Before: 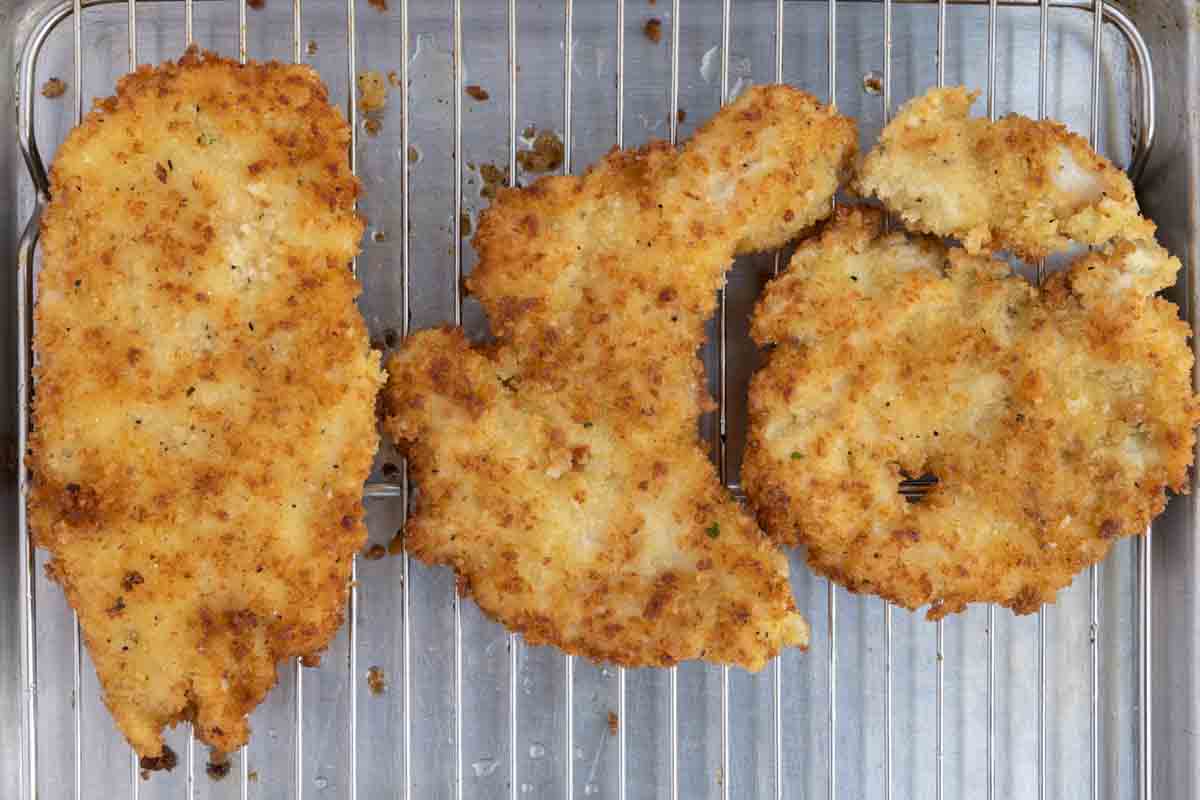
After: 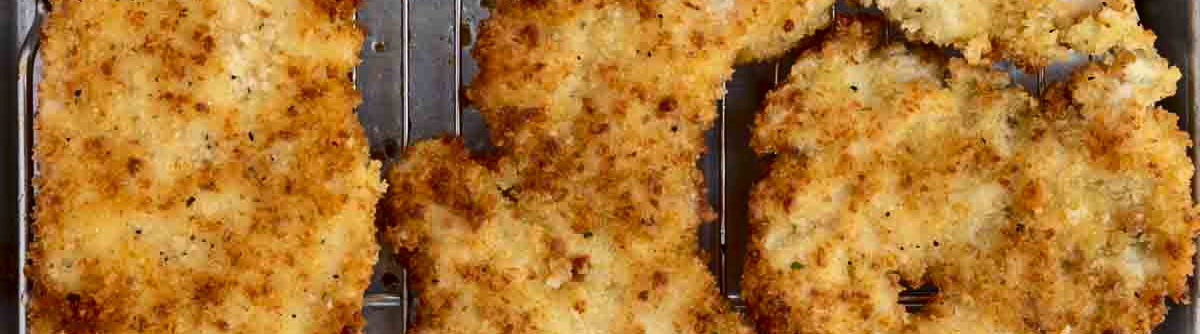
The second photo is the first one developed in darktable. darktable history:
crop and rotate: top 23.84%, bottom 34.294%
contrast brightness saturation: contrast 0.2, brightness -0.11, saturation 0.1
